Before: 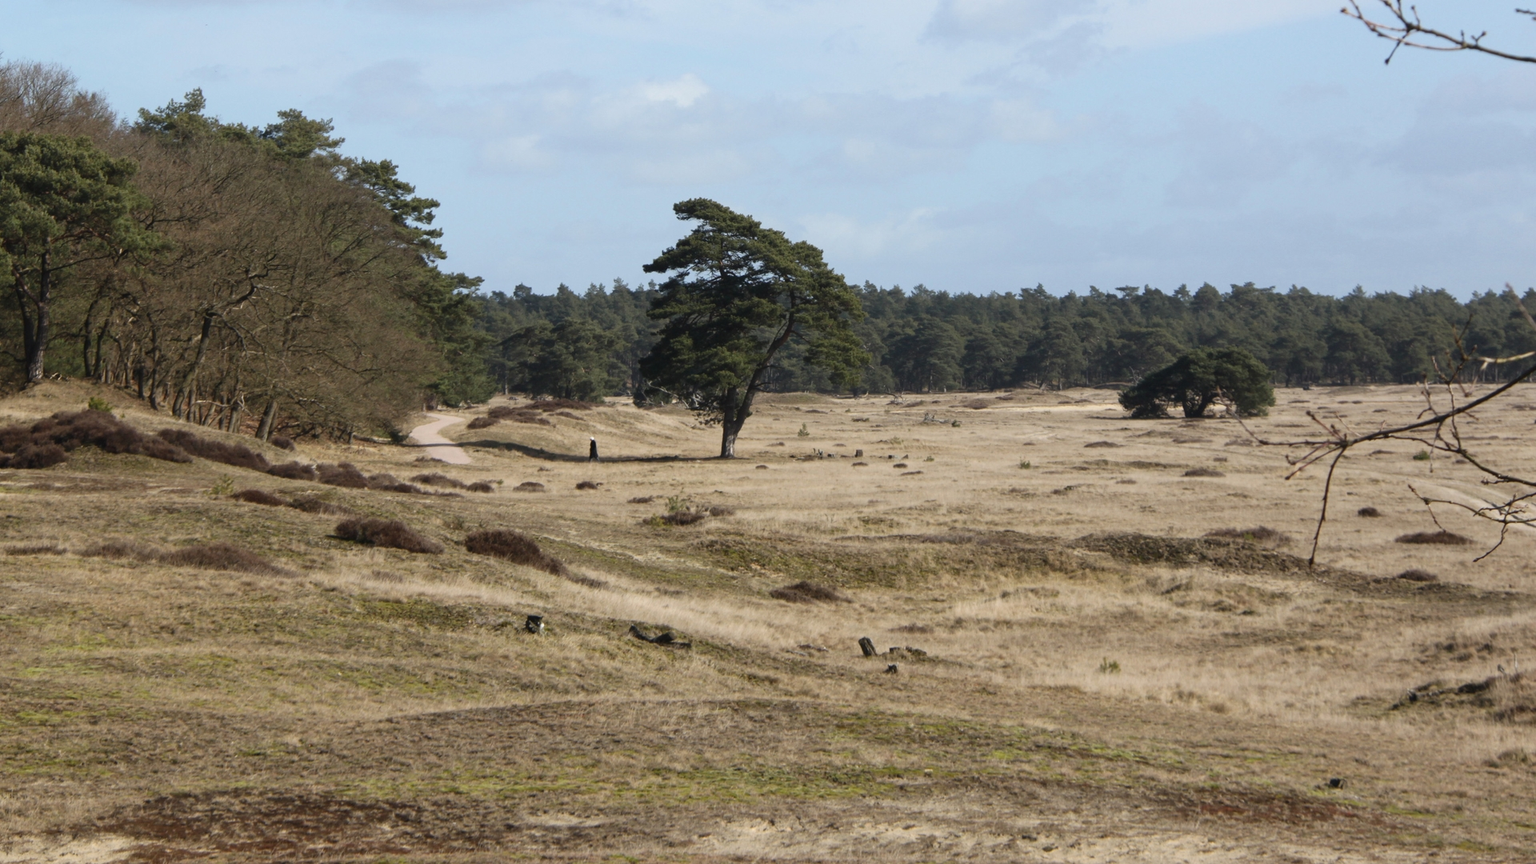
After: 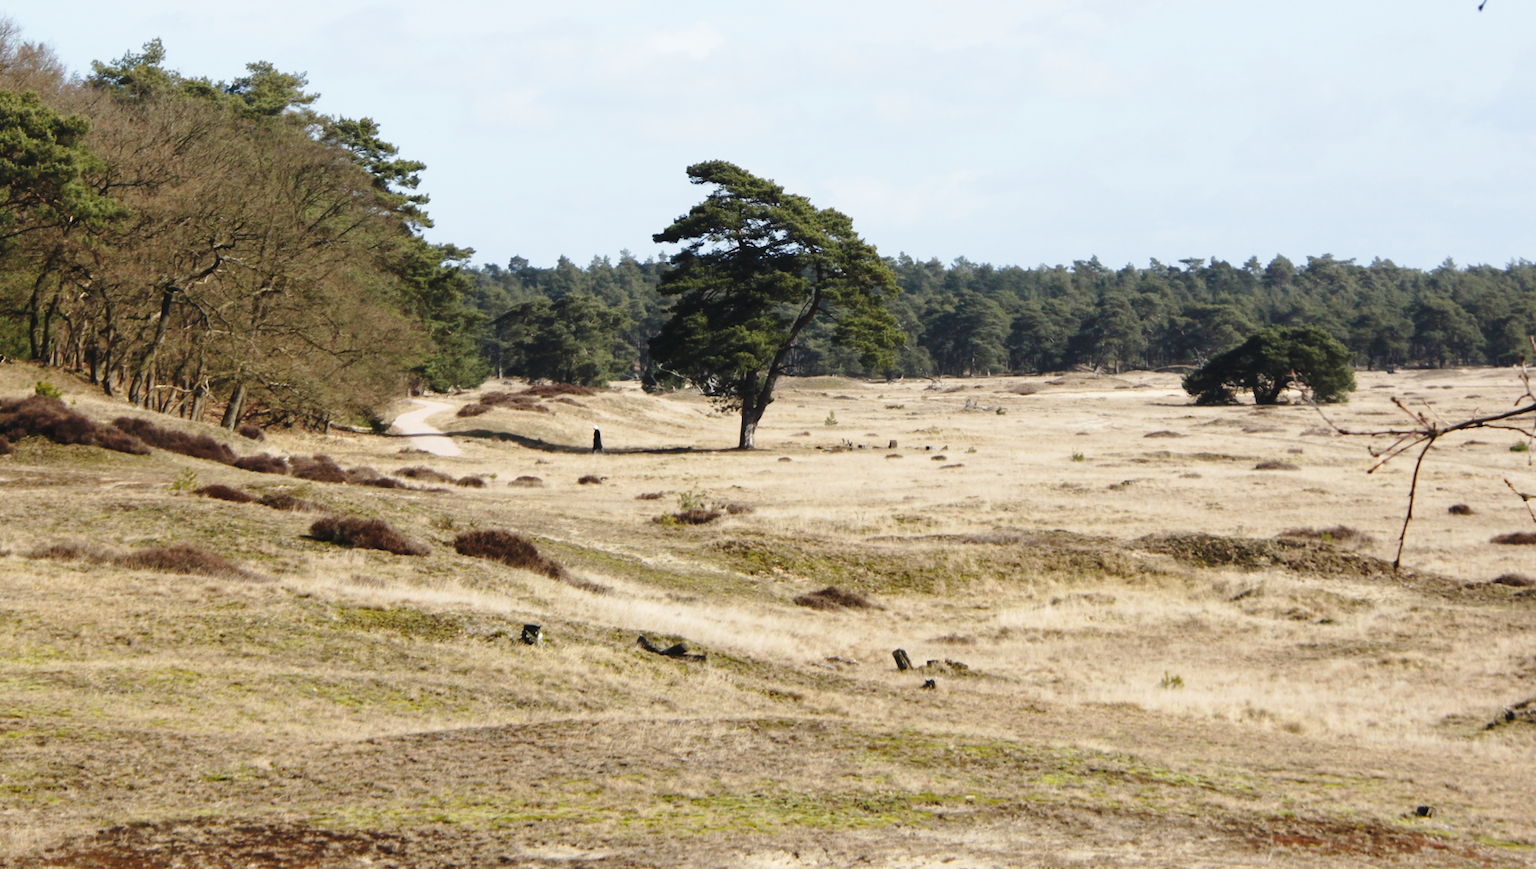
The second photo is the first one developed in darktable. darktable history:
contrast equalizer: octaves 7, y [[0.5 ×4, 0.483, 0.43], [0.5 ×6], [0.5 ×6], [0 ×6], [0 ×6]]
crop: left 3.721%, top 6.351%, right 6.426%, bottom 3.196%
base curve: curves: ch0 [(0, 0) (0.028, 0.03) (0.121, 0.232) (0.46, 0.748) (0.859, 0.968) (1, 1)], preserve colors none
